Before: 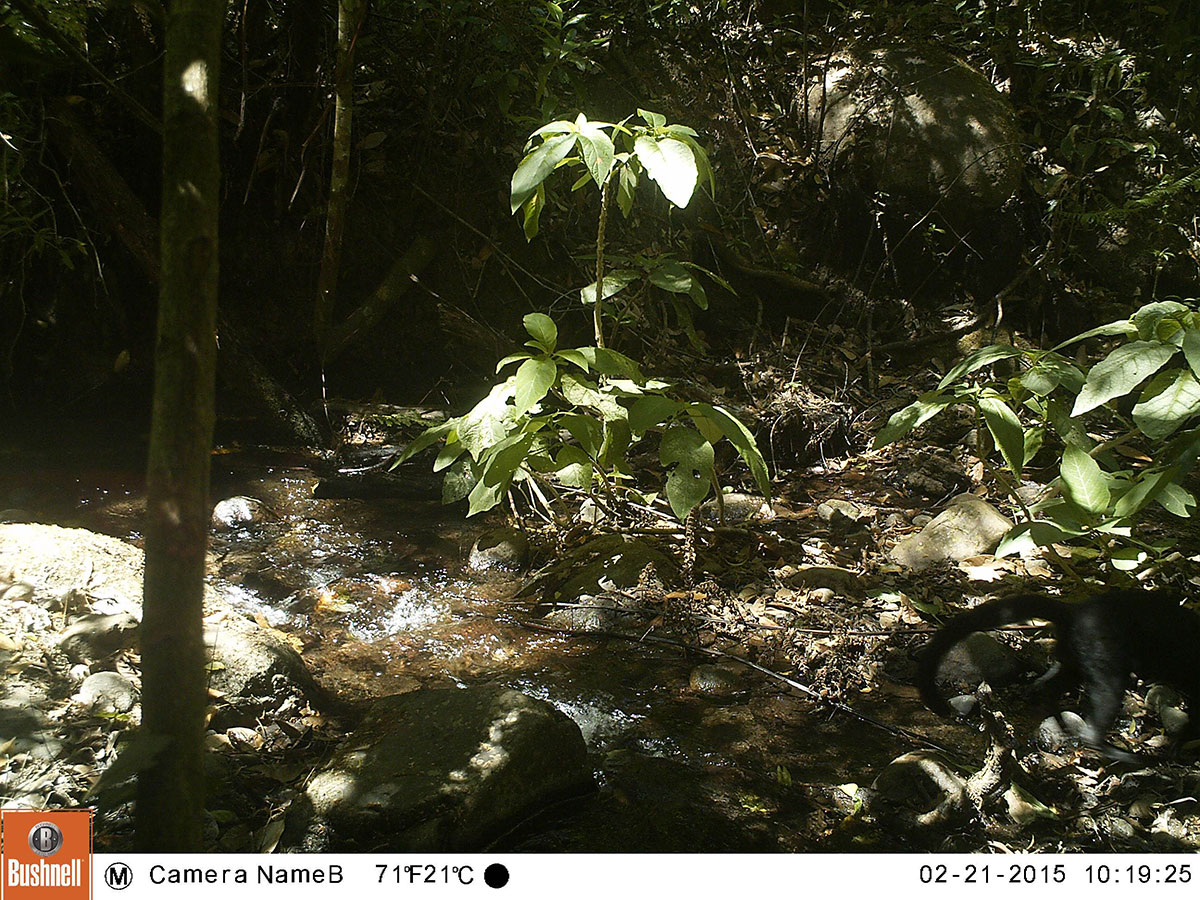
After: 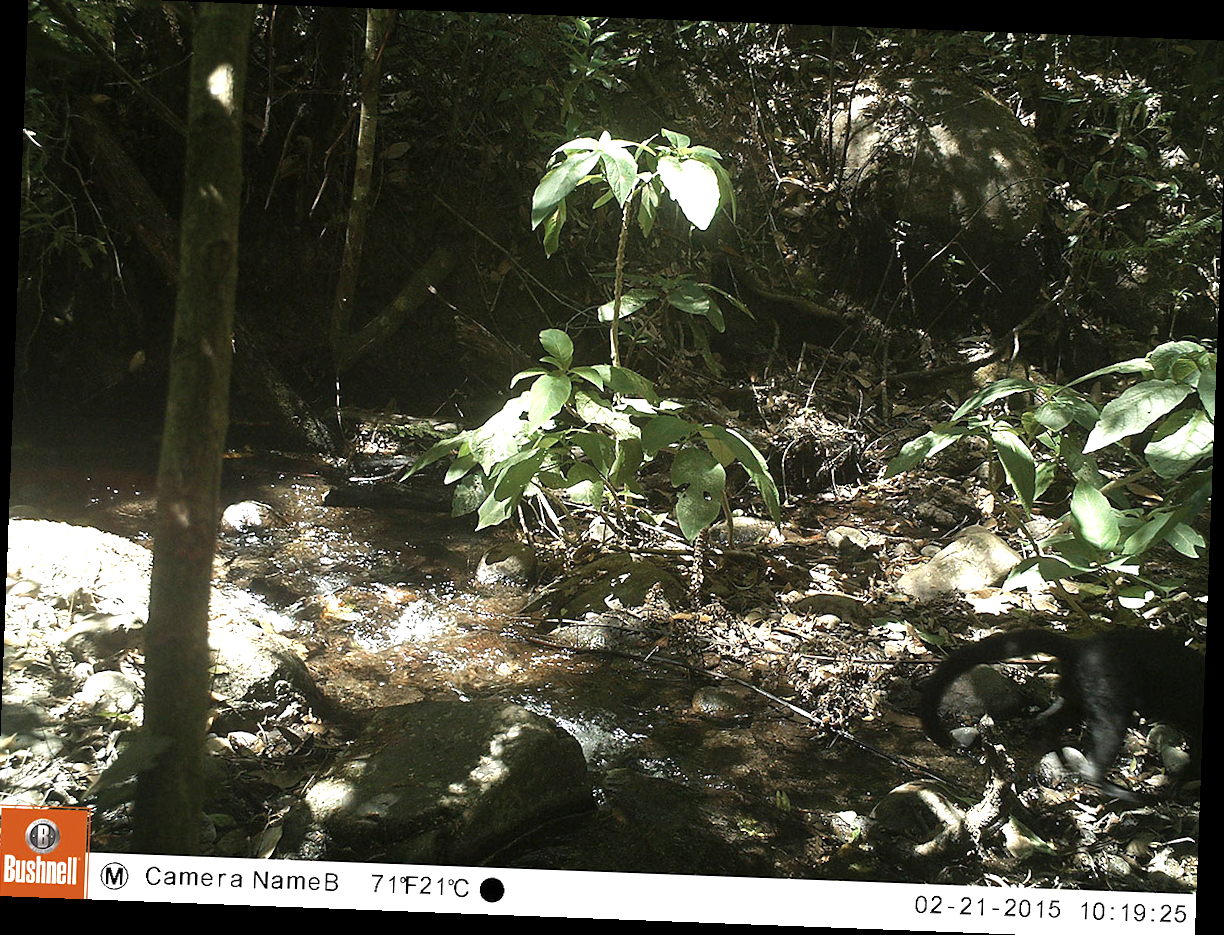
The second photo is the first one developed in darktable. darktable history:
rotate and perspective: rotation 2.17°, automatic cropping off
color zones: curves: ch0 [(0, 0.5) (0.125, 0.4) (0.25, 0.5) (0.375, 0.4) (0.5, 0.4) (0.625, 0.35) (0.75, 0.35) (0.875, 0.5)]; ch1 [(0, 0.35) (0.125, 0.45) (0.25, 0.35) (0.375, 0.35) (0.5, 0.35) (0.625, 0.35) (0.75, 0.45) (0.875, 0.35)]; ch2 [(0, 0.6) (0.125, 0.5) (0.25, 0.5) (0.375, 0.6) (0.5, 0.6) (0.625, 0.5) (0.75, 0.5) (0.875, 0.5)]
exposure: exposure 0.781 EV, compensate highlight preservation false
crop: left 0.434%, top 0.485%, right 0.244%, bottom 0.386%
